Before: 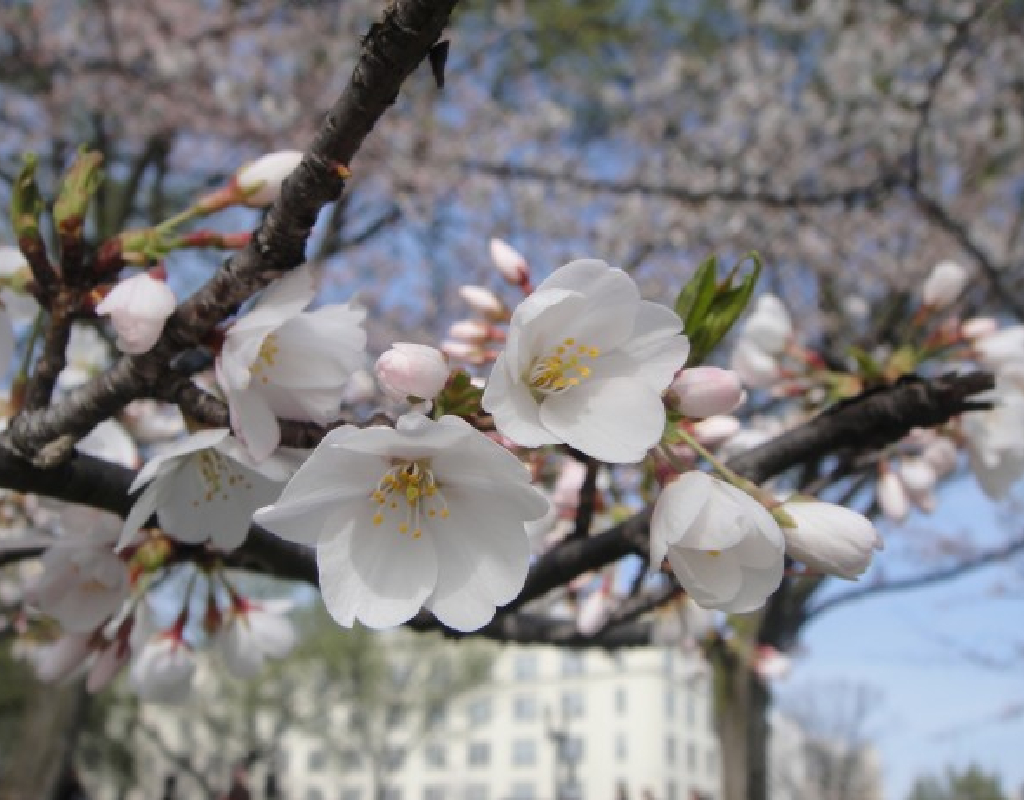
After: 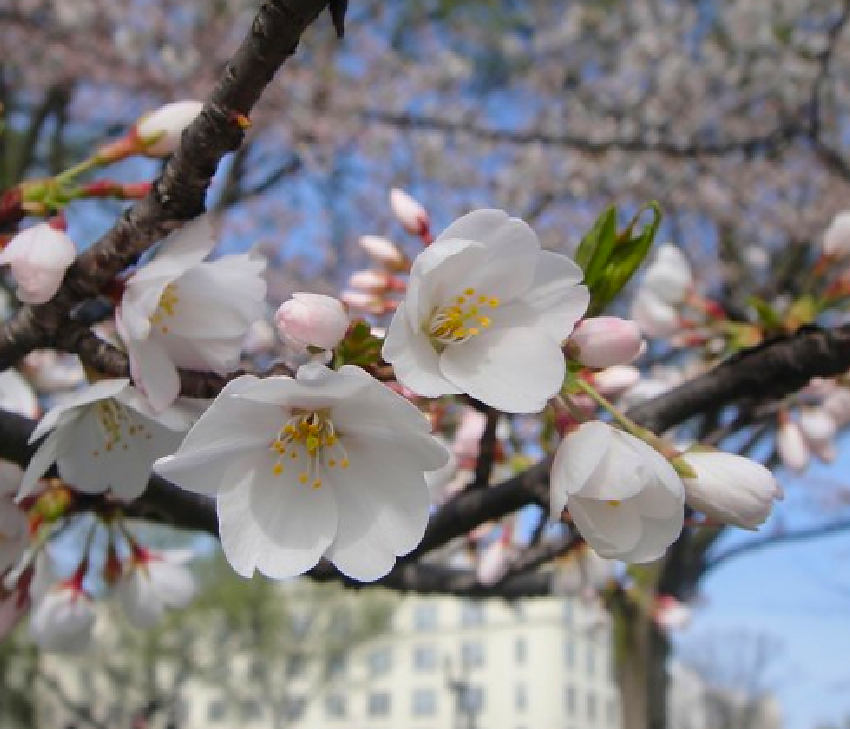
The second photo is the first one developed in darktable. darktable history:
sharpen: radius 1.907, amount 0.397, threshold 1.485
contrast brightness saturation: brightness -0.018, saturation 0.36
shadows and highlights: shadows 25.63, highlights -26.37
crop: left 9.813%, top 6.292%, right 7.134%, bottom 2.478%
